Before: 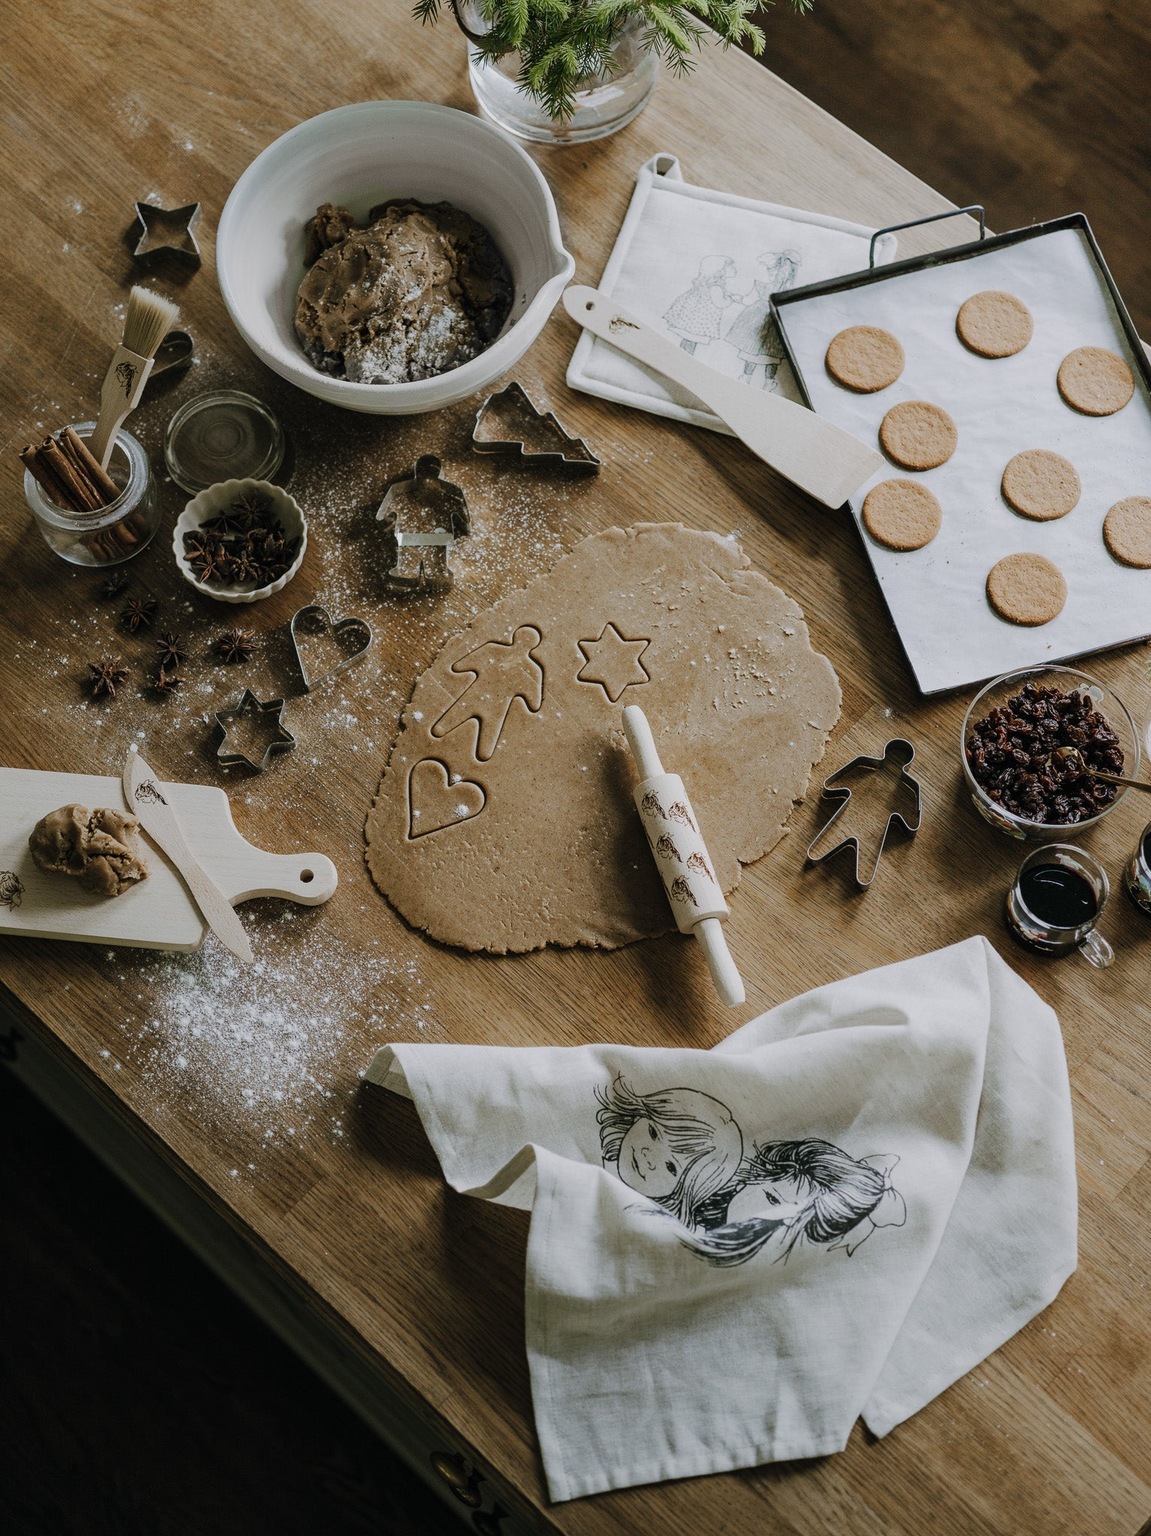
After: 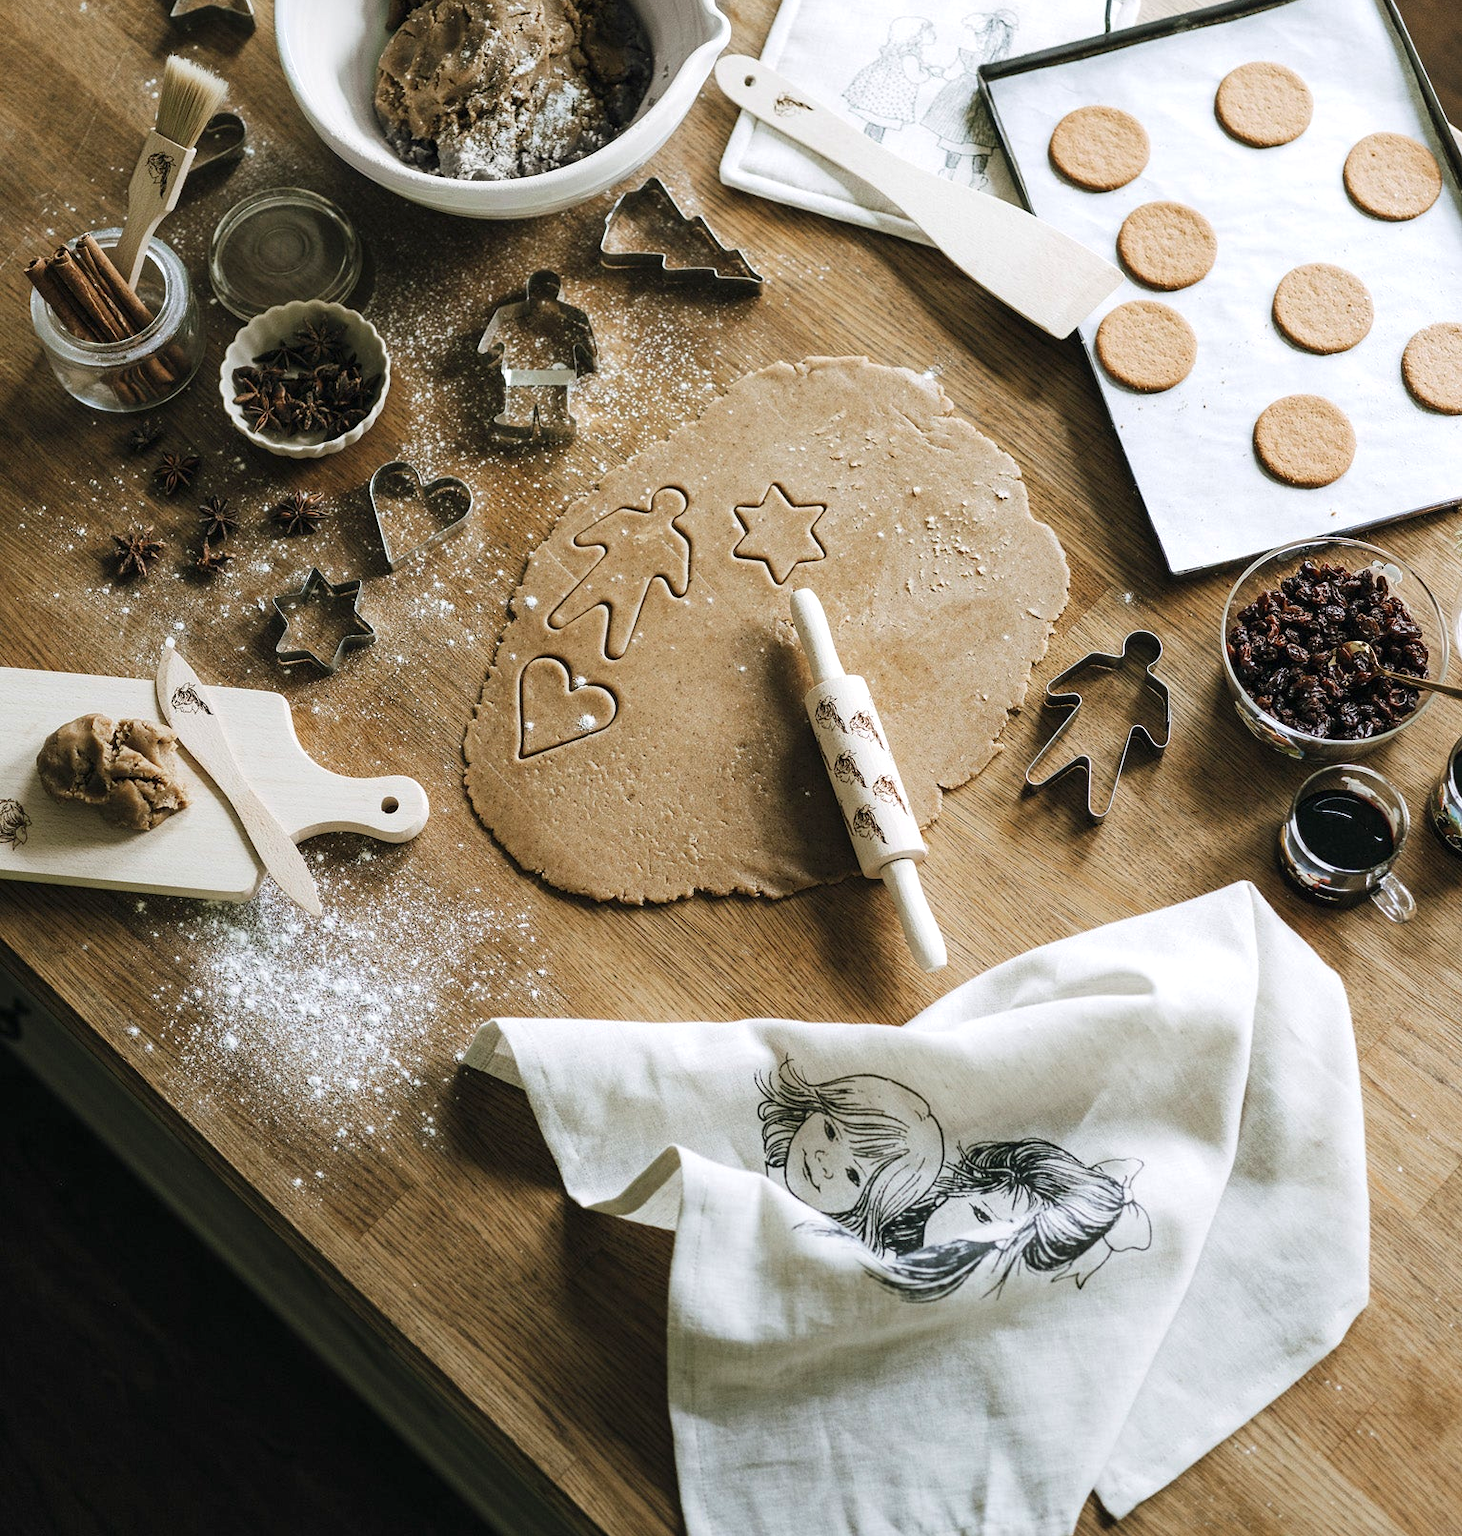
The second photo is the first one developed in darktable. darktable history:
crop and rotate: top 15.774%, bottom 5.506%
exposure: exposure 0.74 EV, compensate highlight preservation false
